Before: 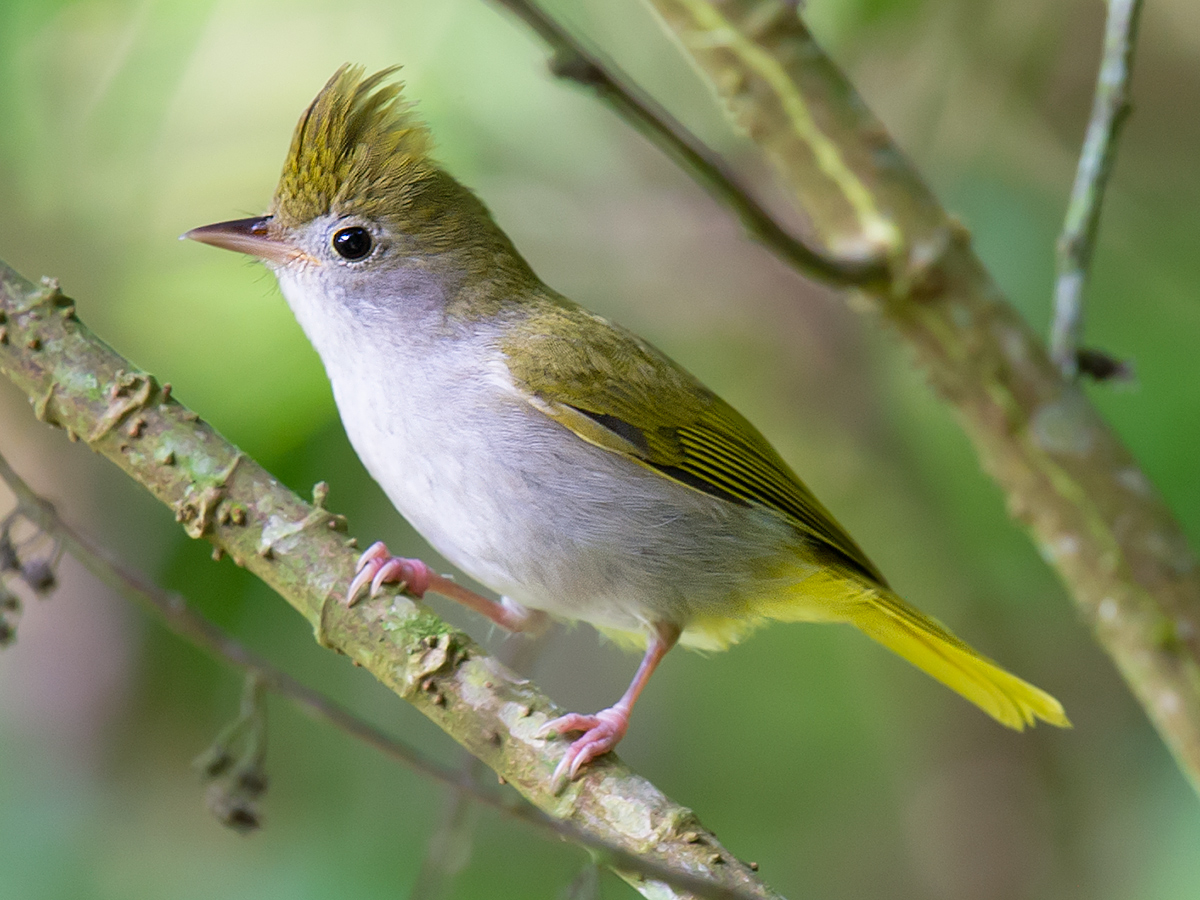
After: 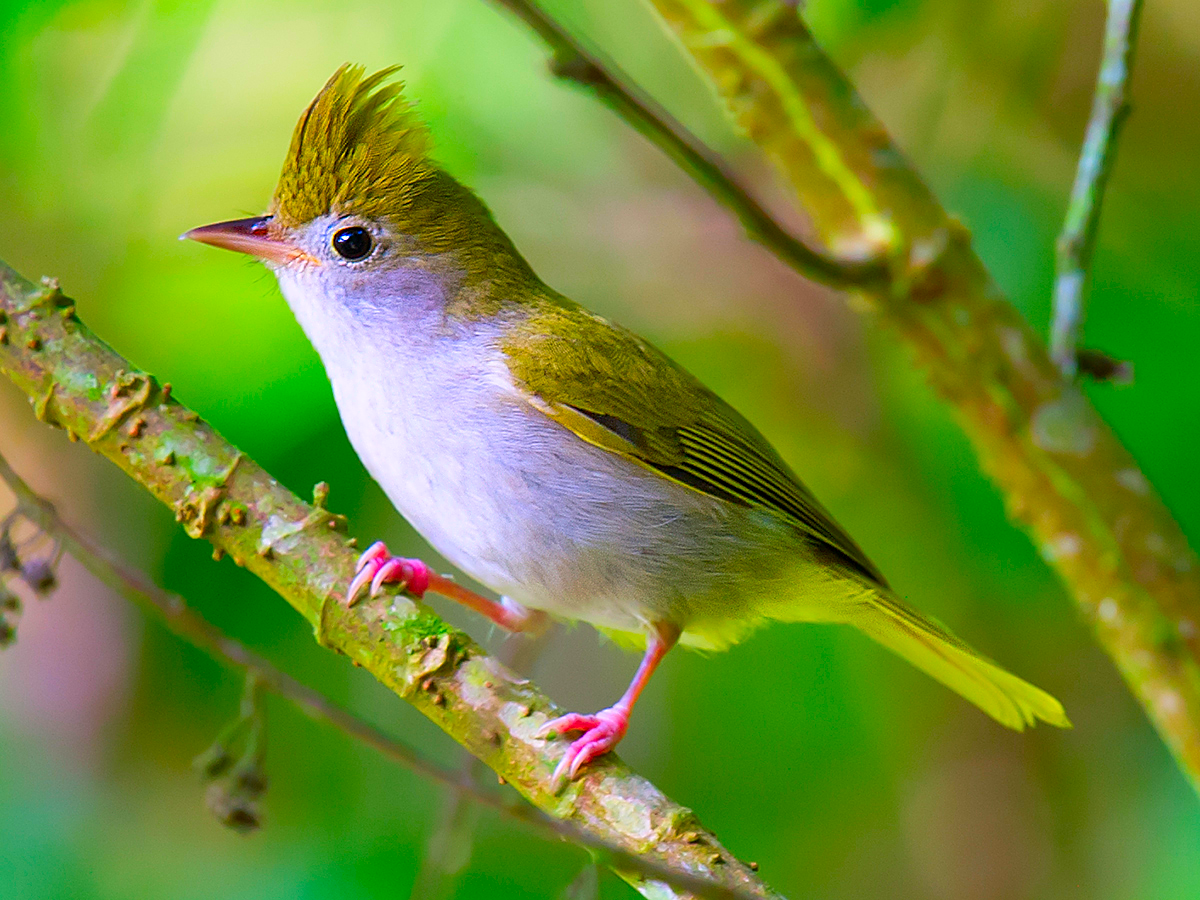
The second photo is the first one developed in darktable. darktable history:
tone equalizer: edges refinement/feathering 500, mask exposure compensation -1.57 EV, preserve details no
color correction: highlights a* 1.53, highlights b* -1.75, saturation 2.43
sharpen: radius 1.853, amount 0.391, threshold 1.425
